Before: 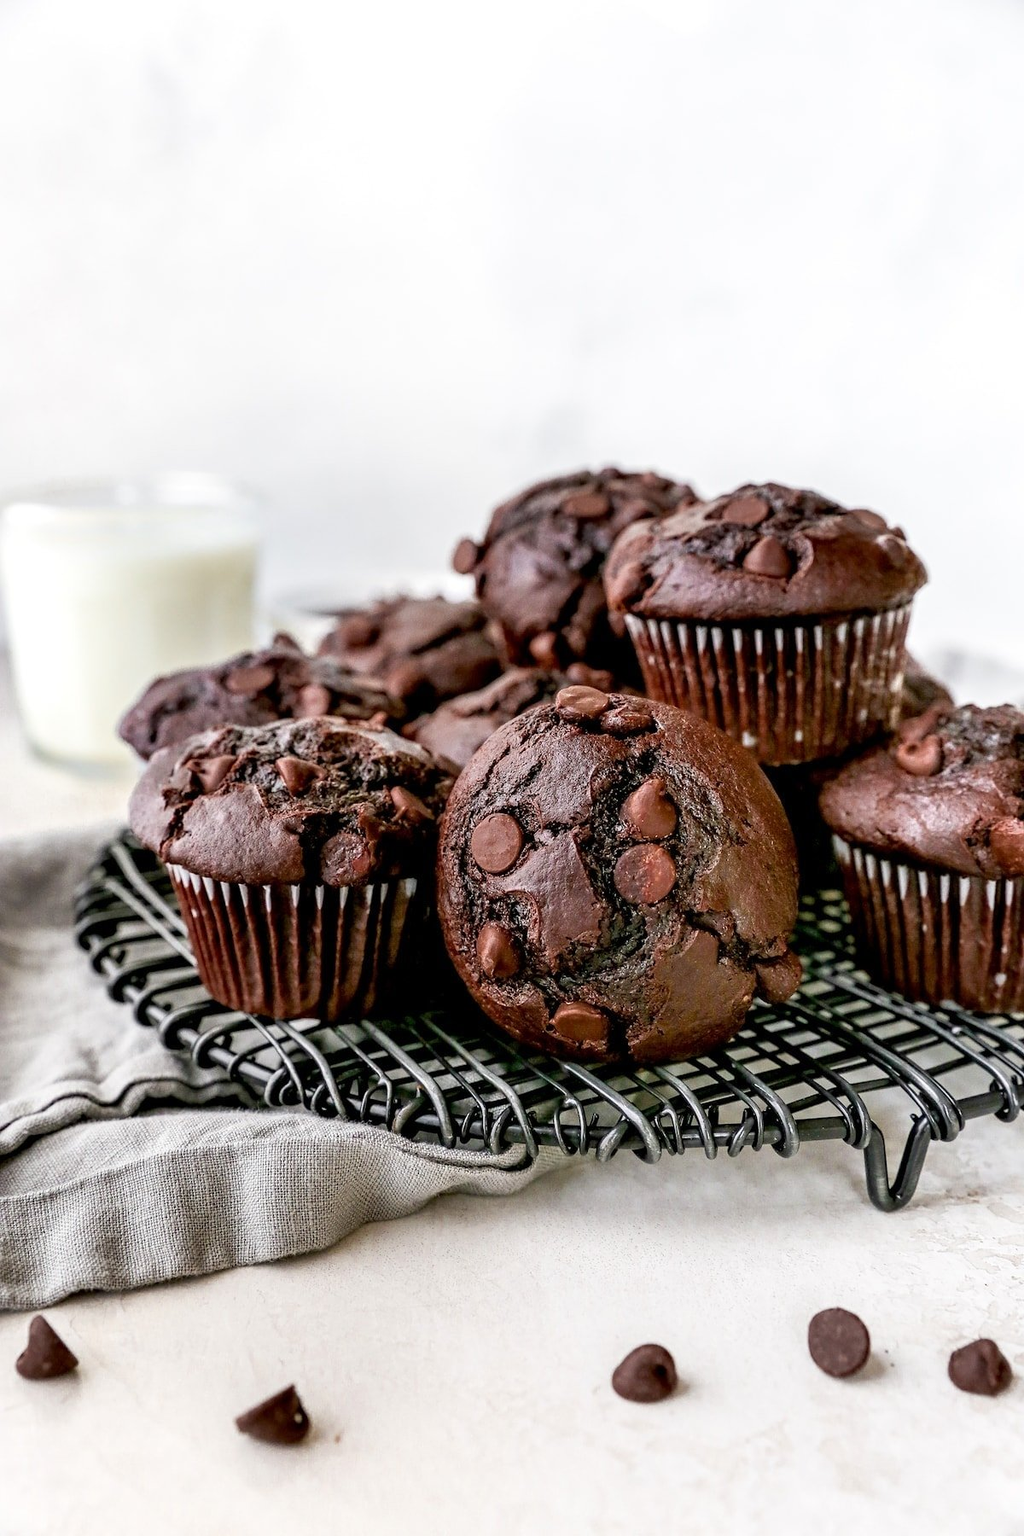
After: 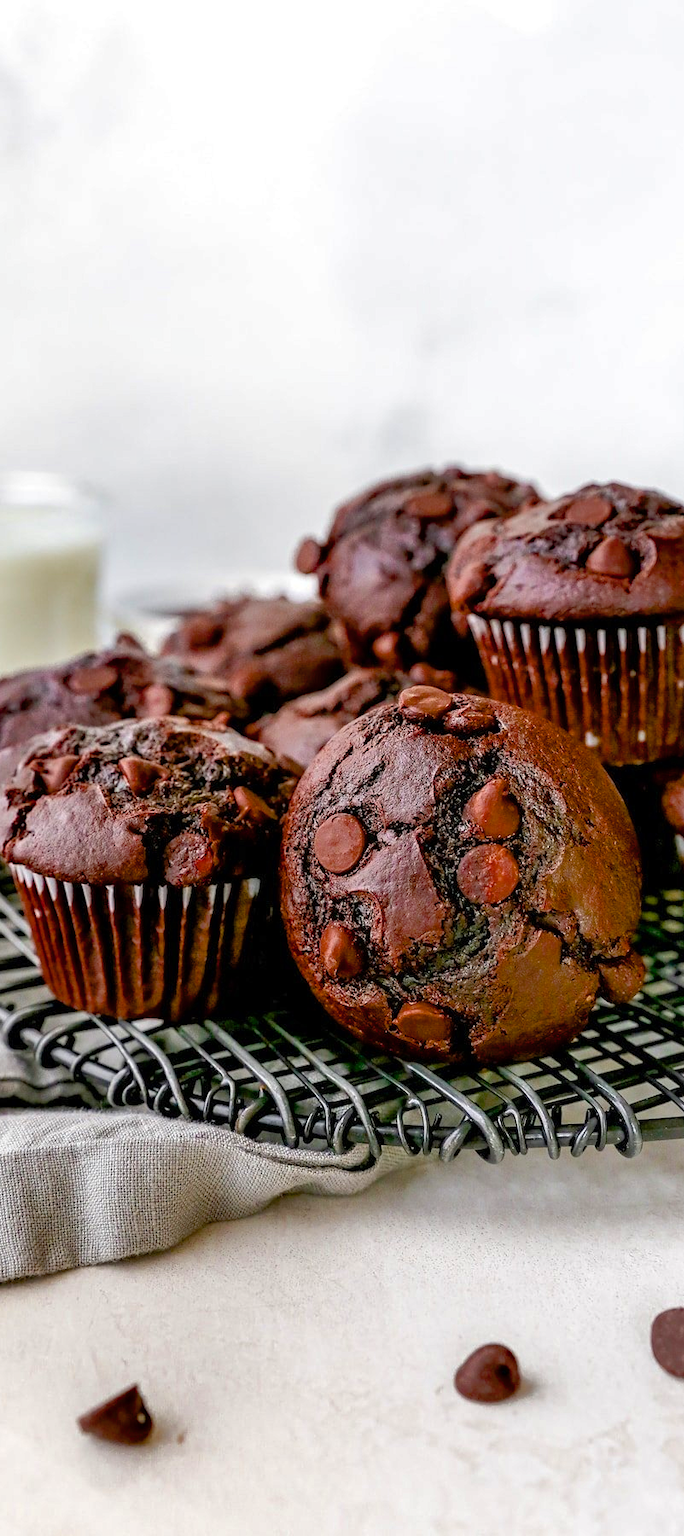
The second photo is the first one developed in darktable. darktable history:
color balance rgb: perceptual saturation grading › global saturation 30.221%, global vibrance 16.712%, saturation formula JzAzBz (2021)
crop: left 15.374%, right 17.724%
shadows and highlights: shadows color adjustment 99.16%, highlights color adjustment 0.205%
